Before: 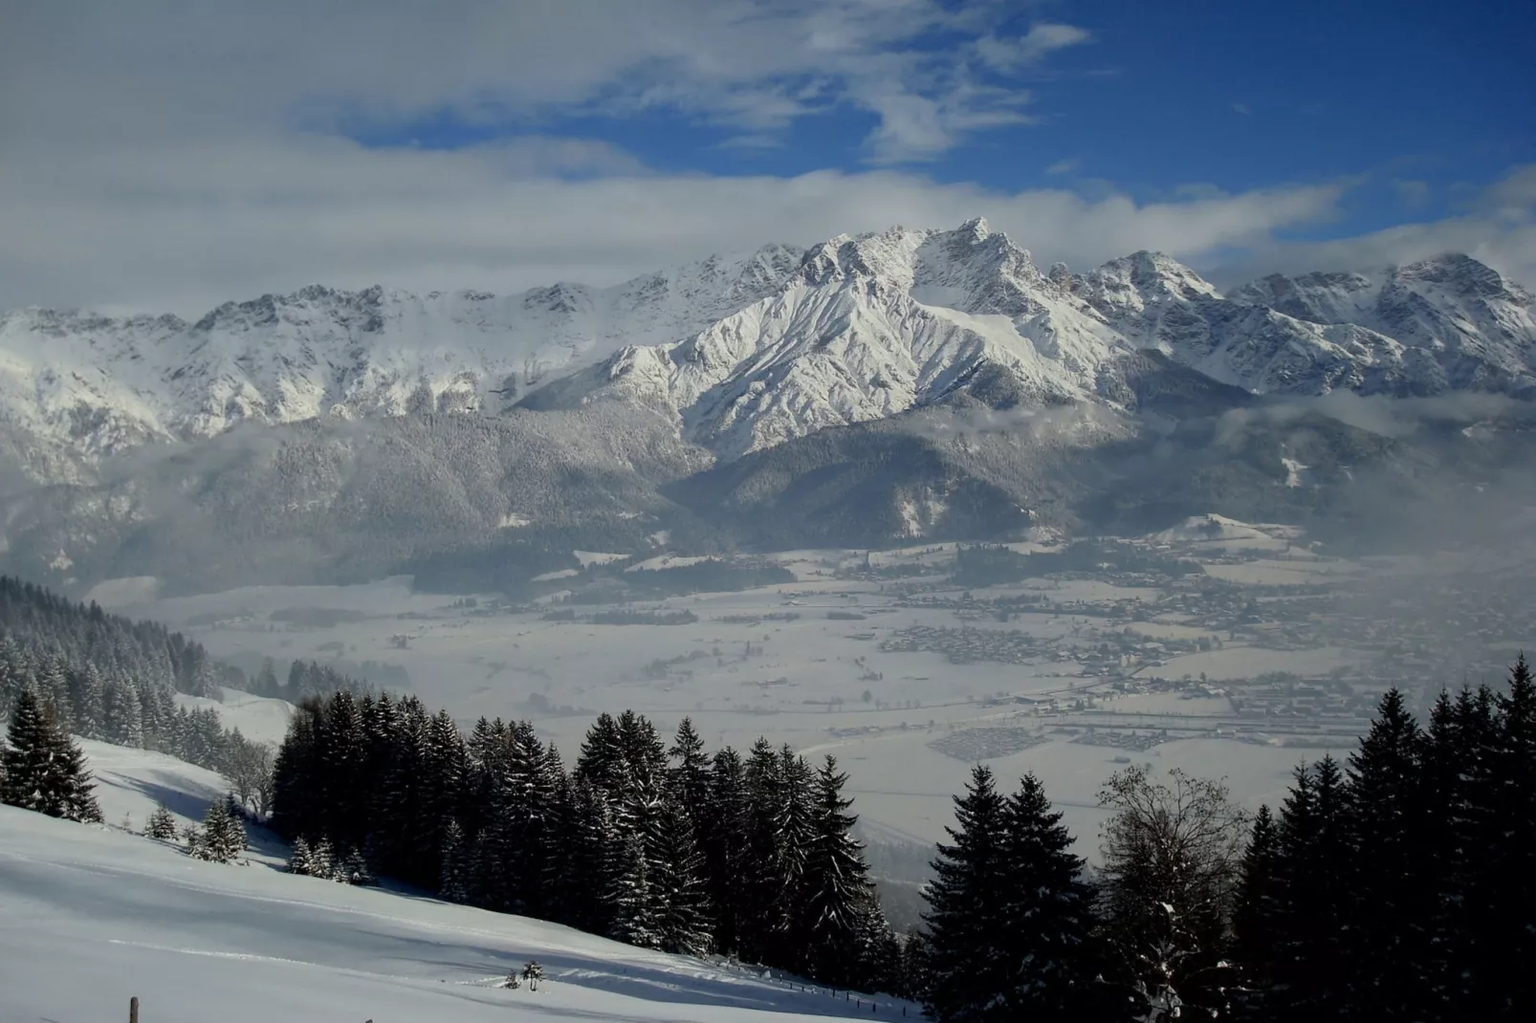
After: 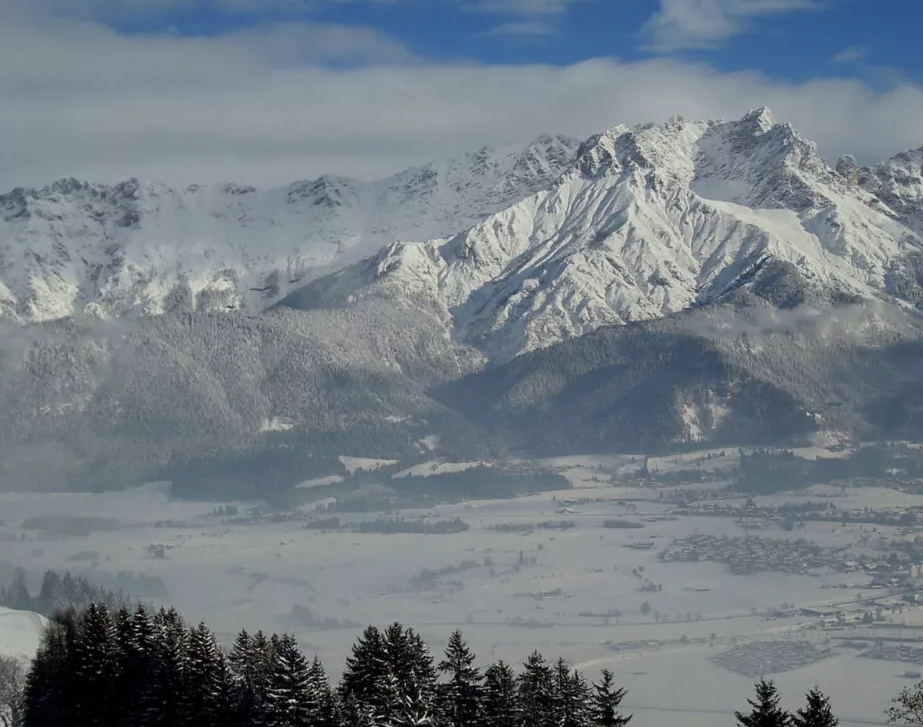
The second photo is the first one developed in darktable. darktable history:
crop: left 16.255%, top 11.242%, right 26.255%, bottom 20.736%
